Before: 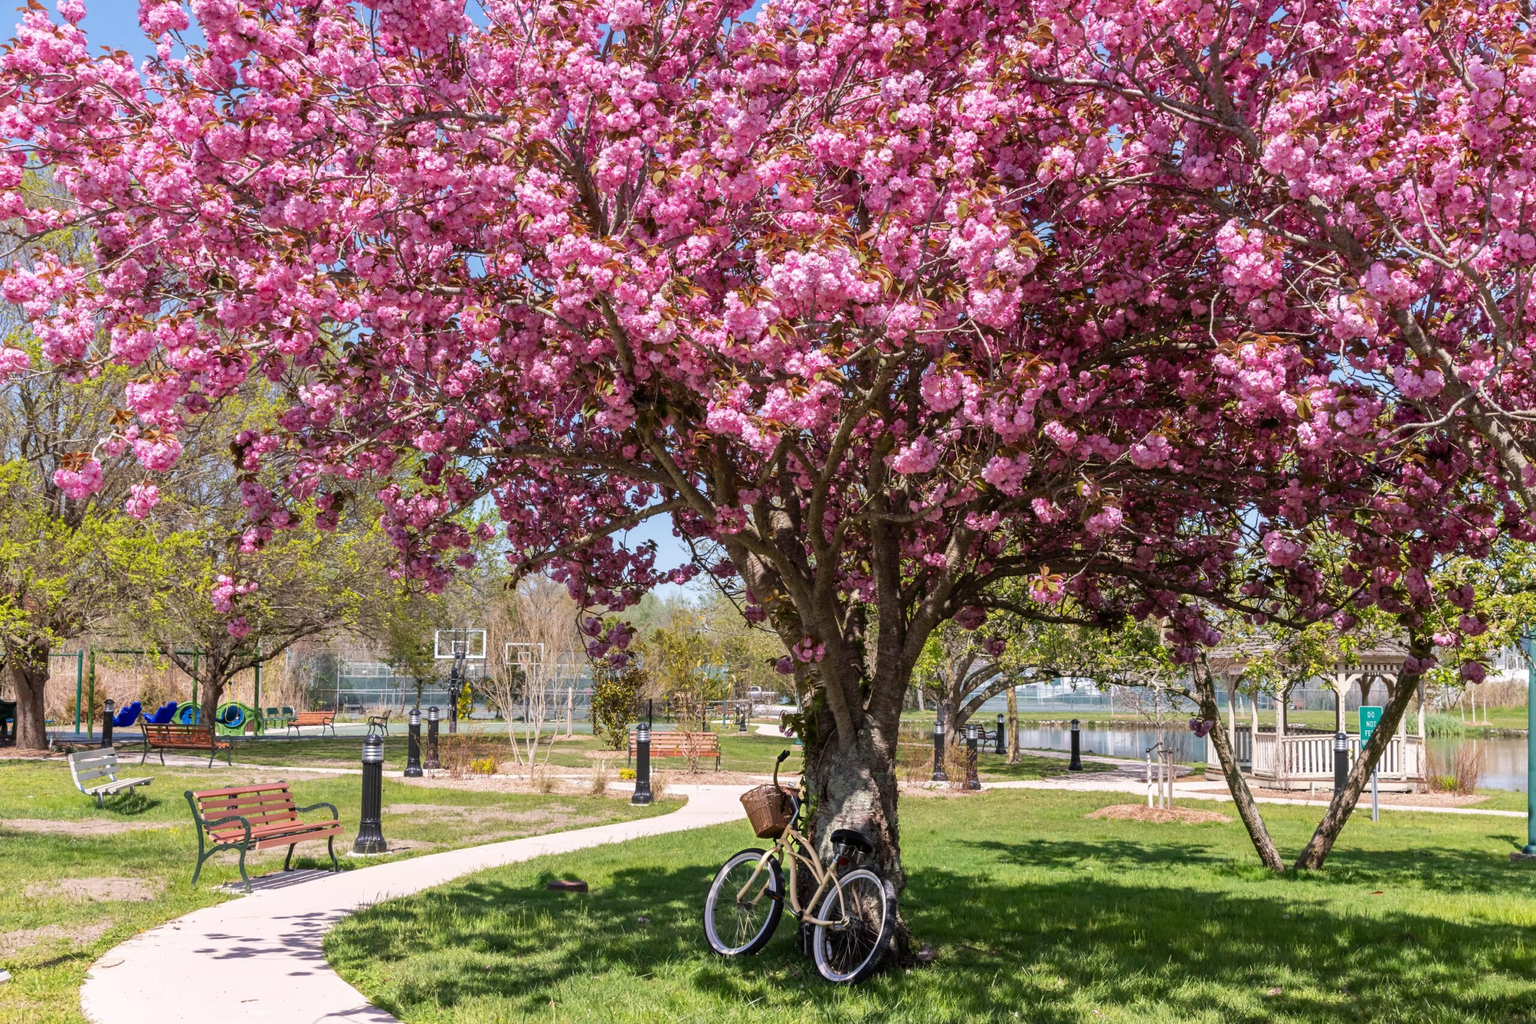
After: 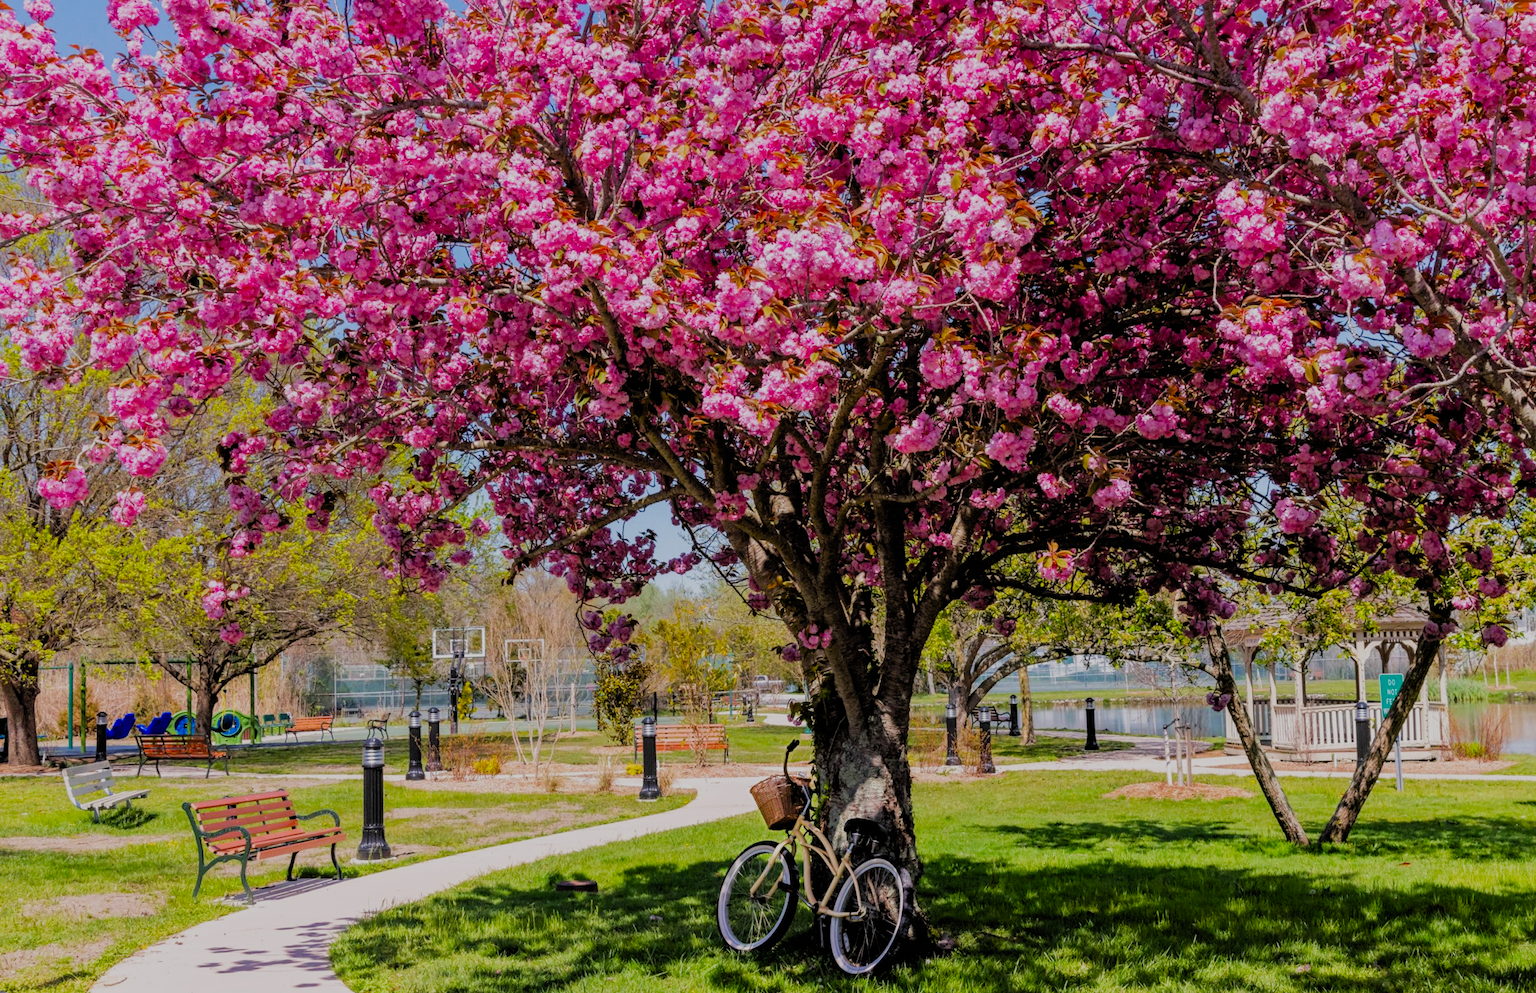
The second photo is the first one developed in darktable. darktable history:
rotate and perspective: rotation -2°, crop left 0.022, crop right 0.978, crop top 0.049, crop bottom 0.951
filmic rgb: black relative exposure -4.4 EV, white relative exposure 5 EV, threshold 3 EV, hardness 2.23, latitude 40.06%, contrast 1.15, highlights saturation mix 10%, shadows ↔ highlights balance 1.04%, preserve chrominance RGB euclidean norm (legacy), color science v4 (2020), enable highlight reconstruction true
